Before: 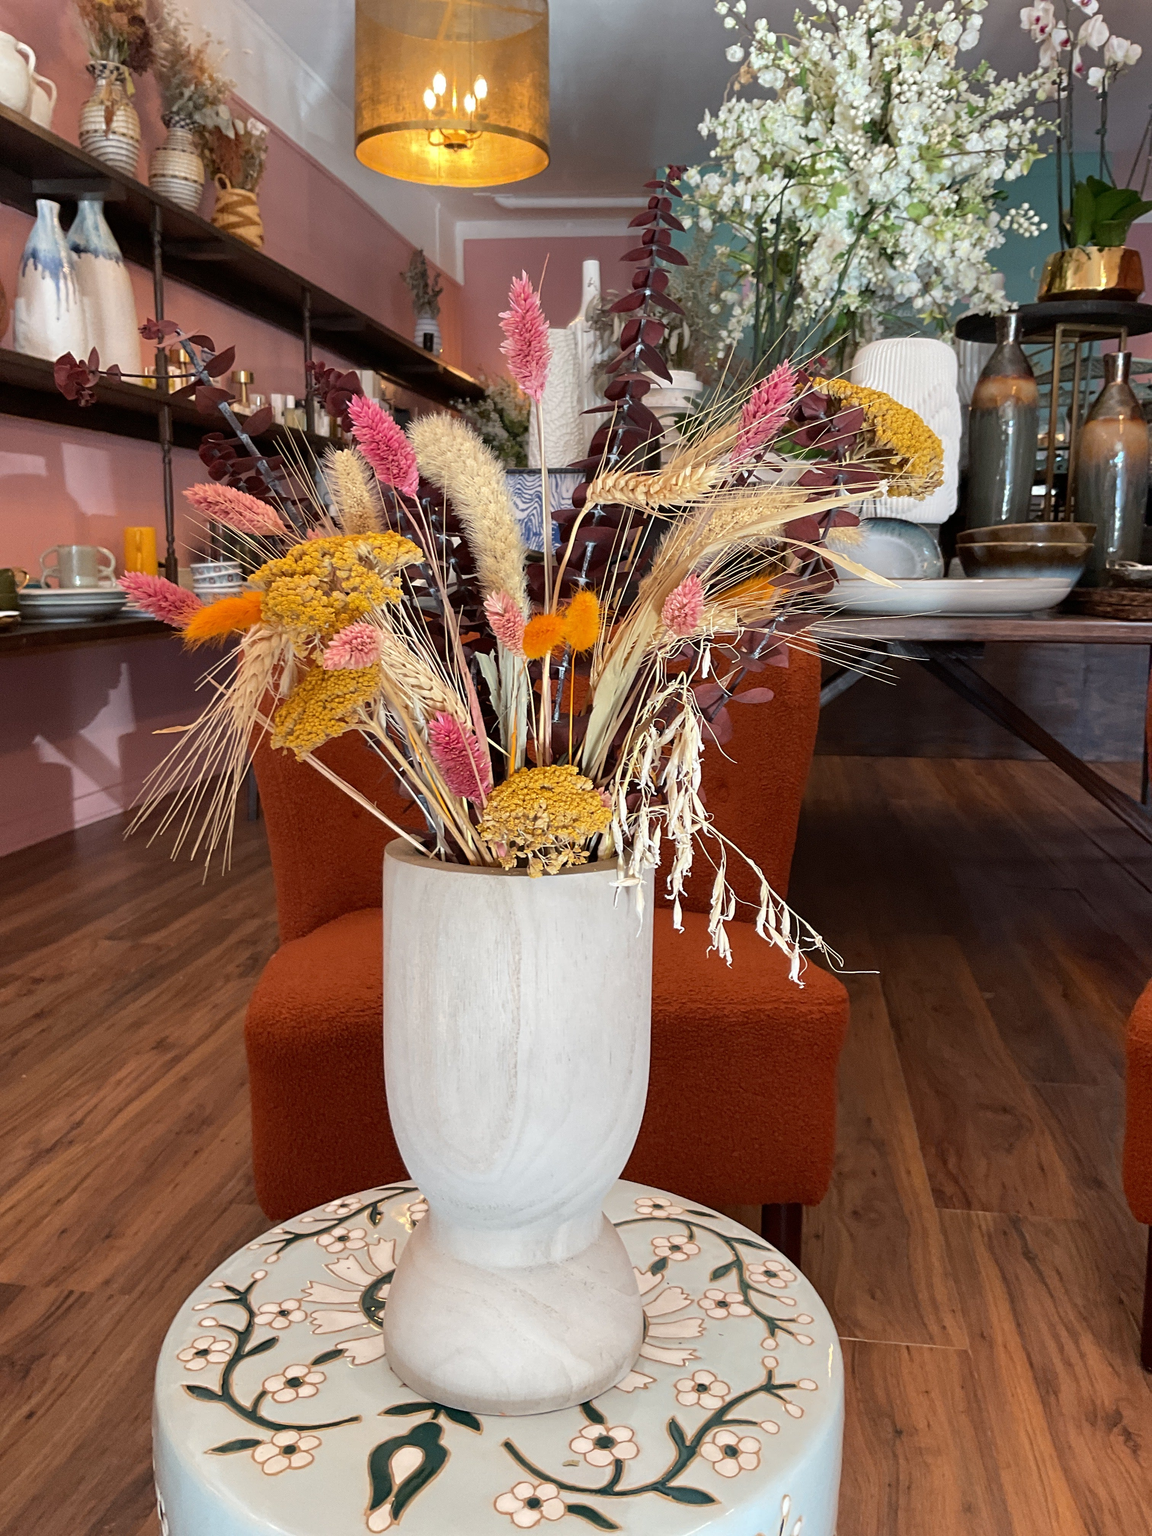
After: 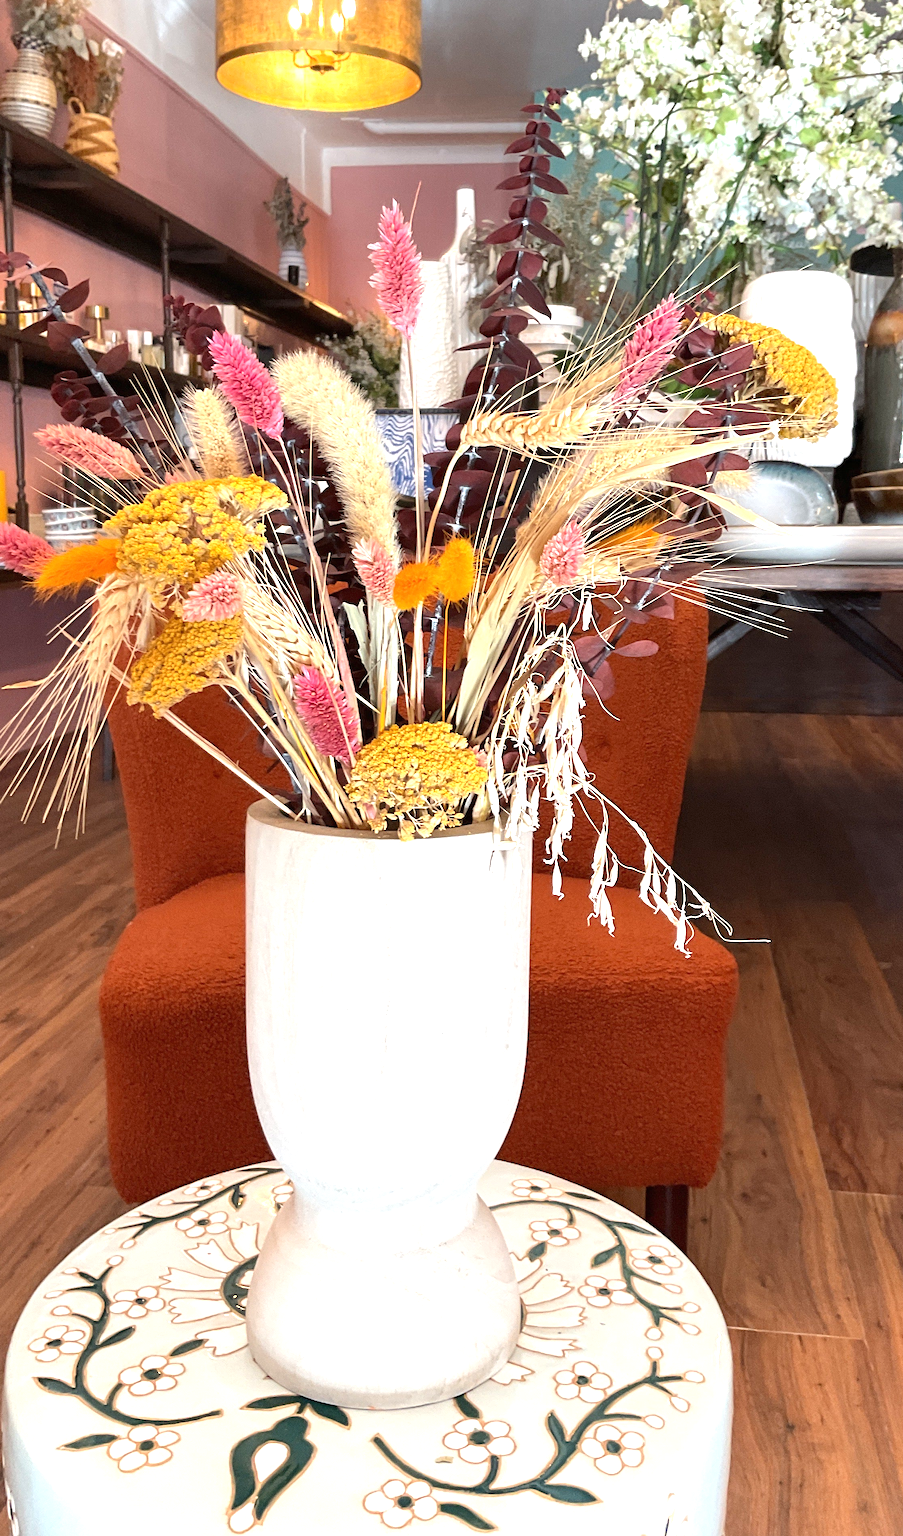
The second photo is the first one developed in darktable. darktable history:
tone equalizer: -7 EV 0.115 EV, edges refinement/feathering 500, mask exposure compensation -1.57 EV, preserve details no
crop and rotate: left 13.16%, top 5.35%, right 12.623%
exposure: black level correction 0, exposure 0.899 EV, compensate highlight preservation false
